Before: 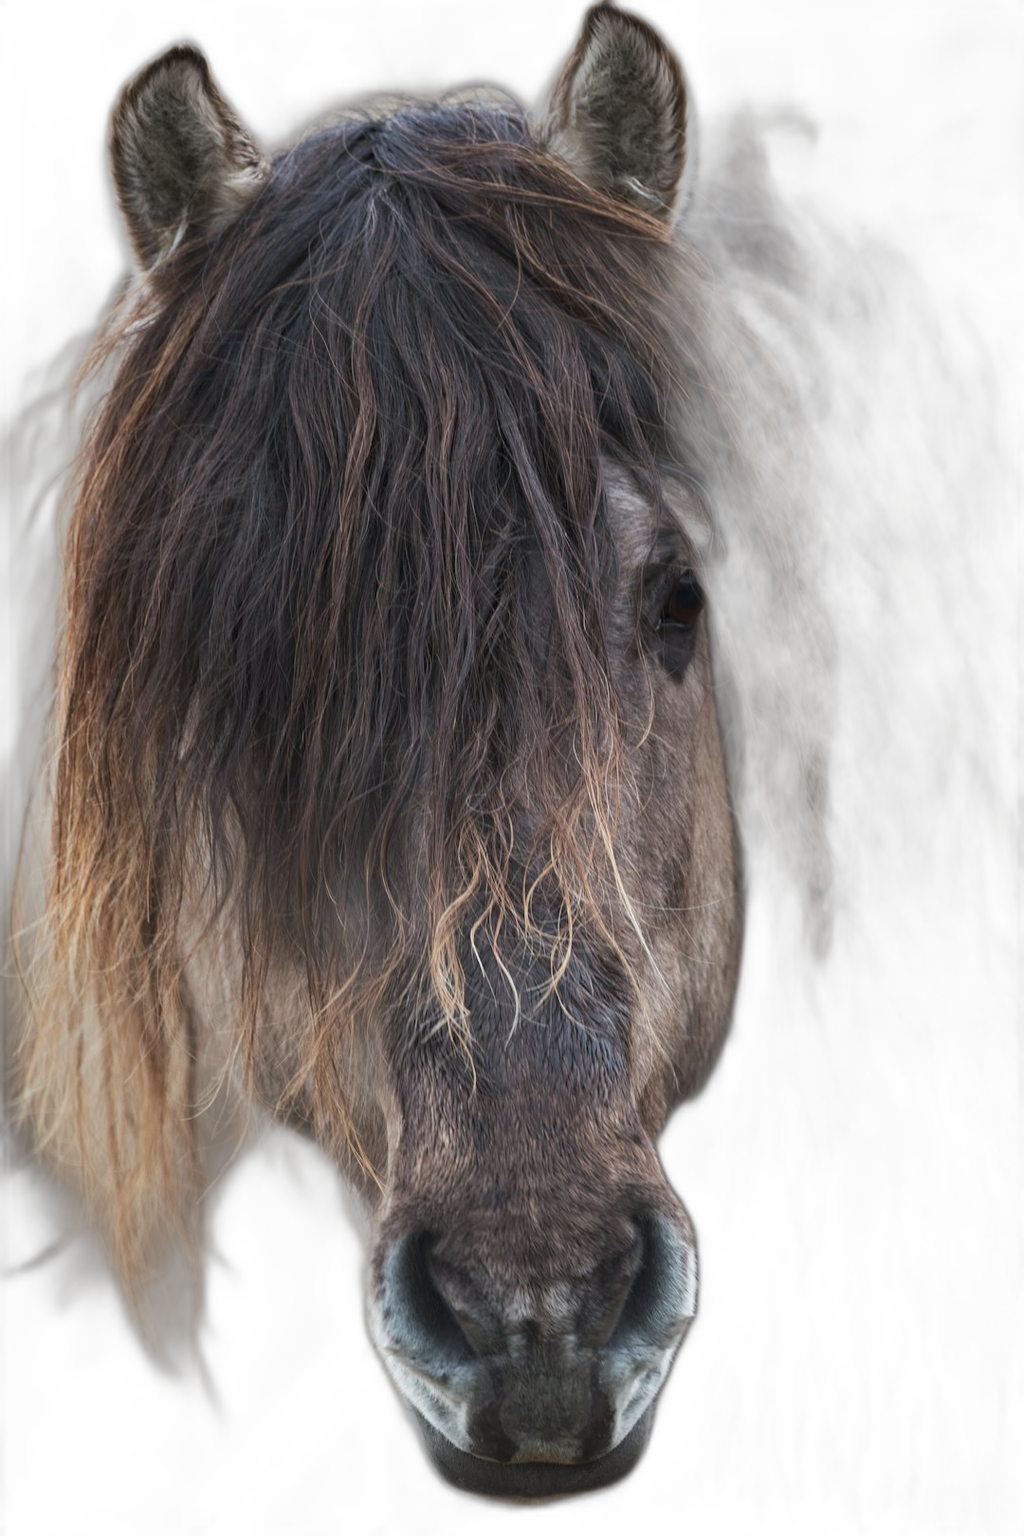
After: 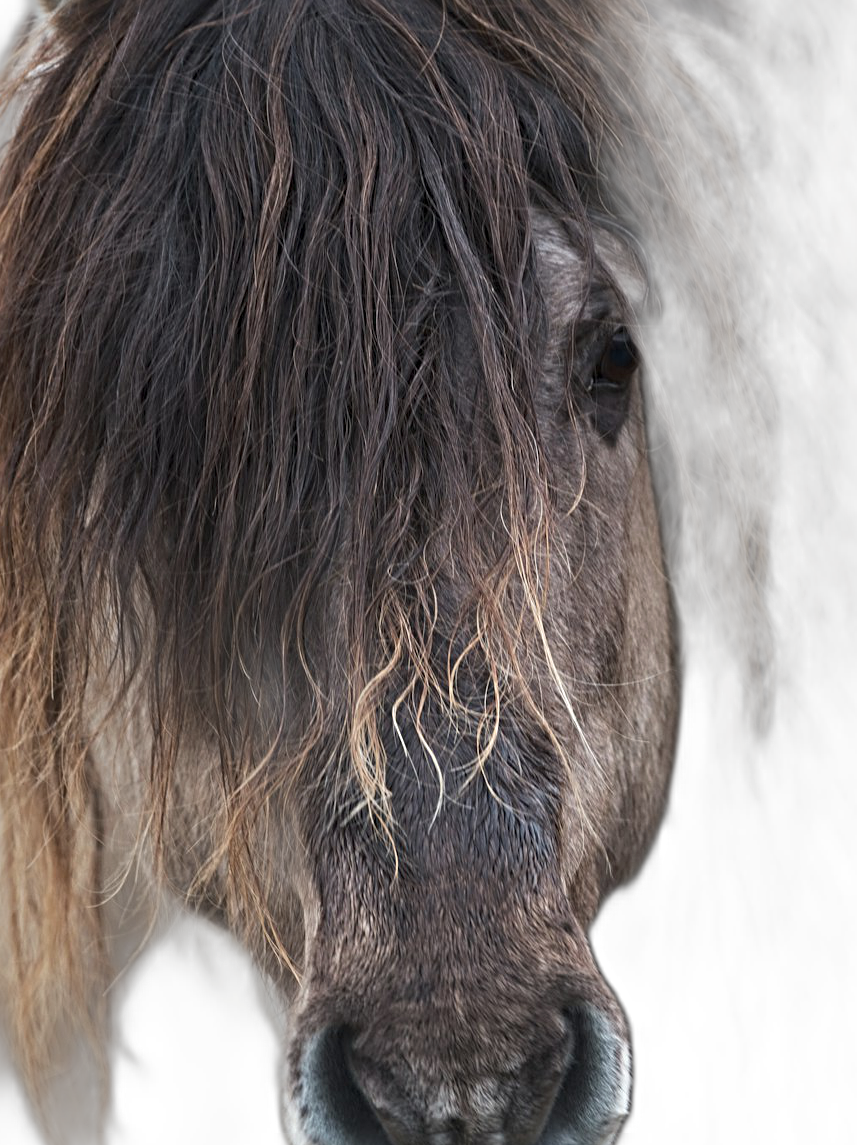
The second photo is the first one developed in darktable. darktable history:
crop: left 9.712%, top 16.928%, right 10.845%, bottom 12.332%
sharpen: radius 4.883
